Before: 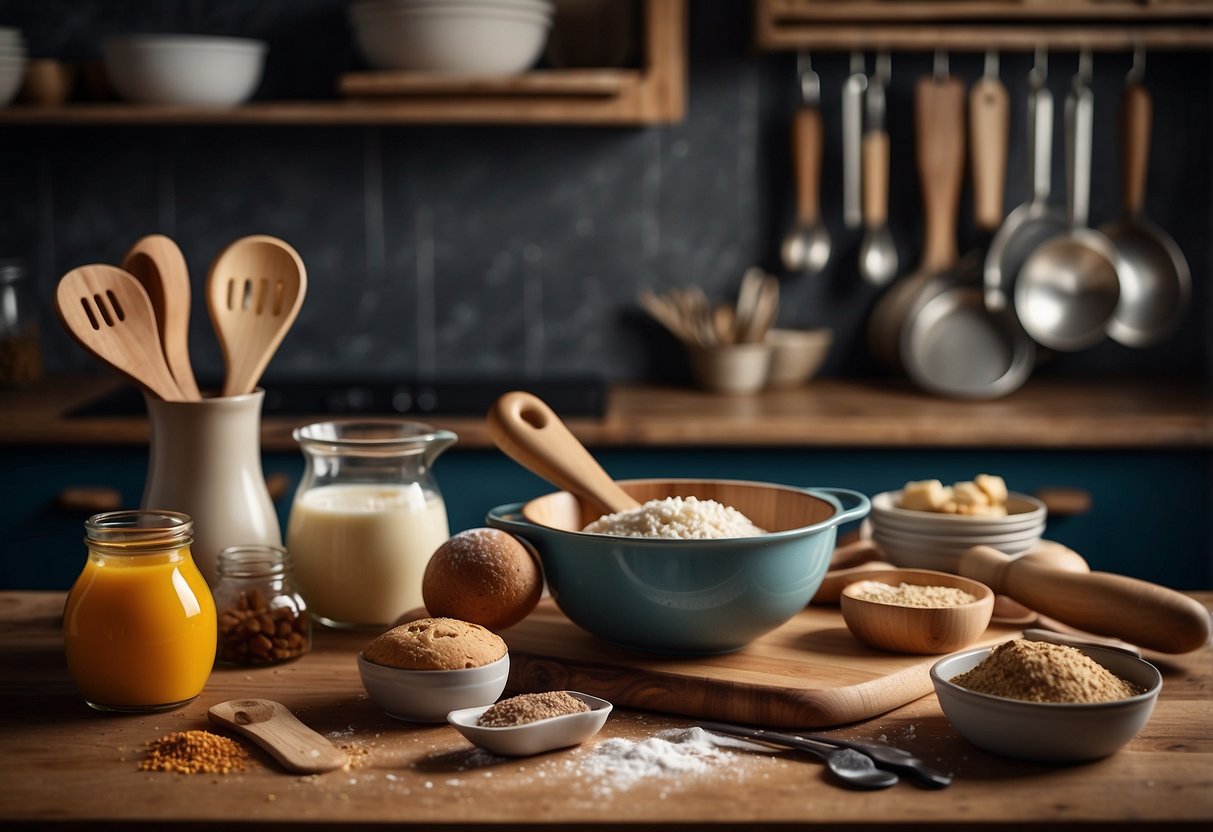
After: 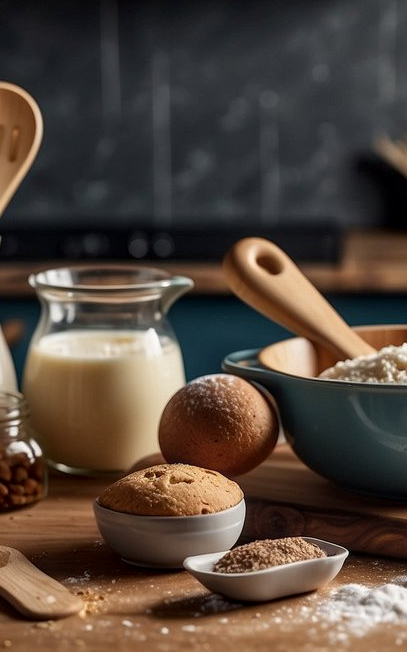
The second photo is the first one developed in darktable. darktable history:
local contrast: on, module defaults
crop and rotate: left 21.77%, top 18.528%, right 44.676%, bottom 2.997%
